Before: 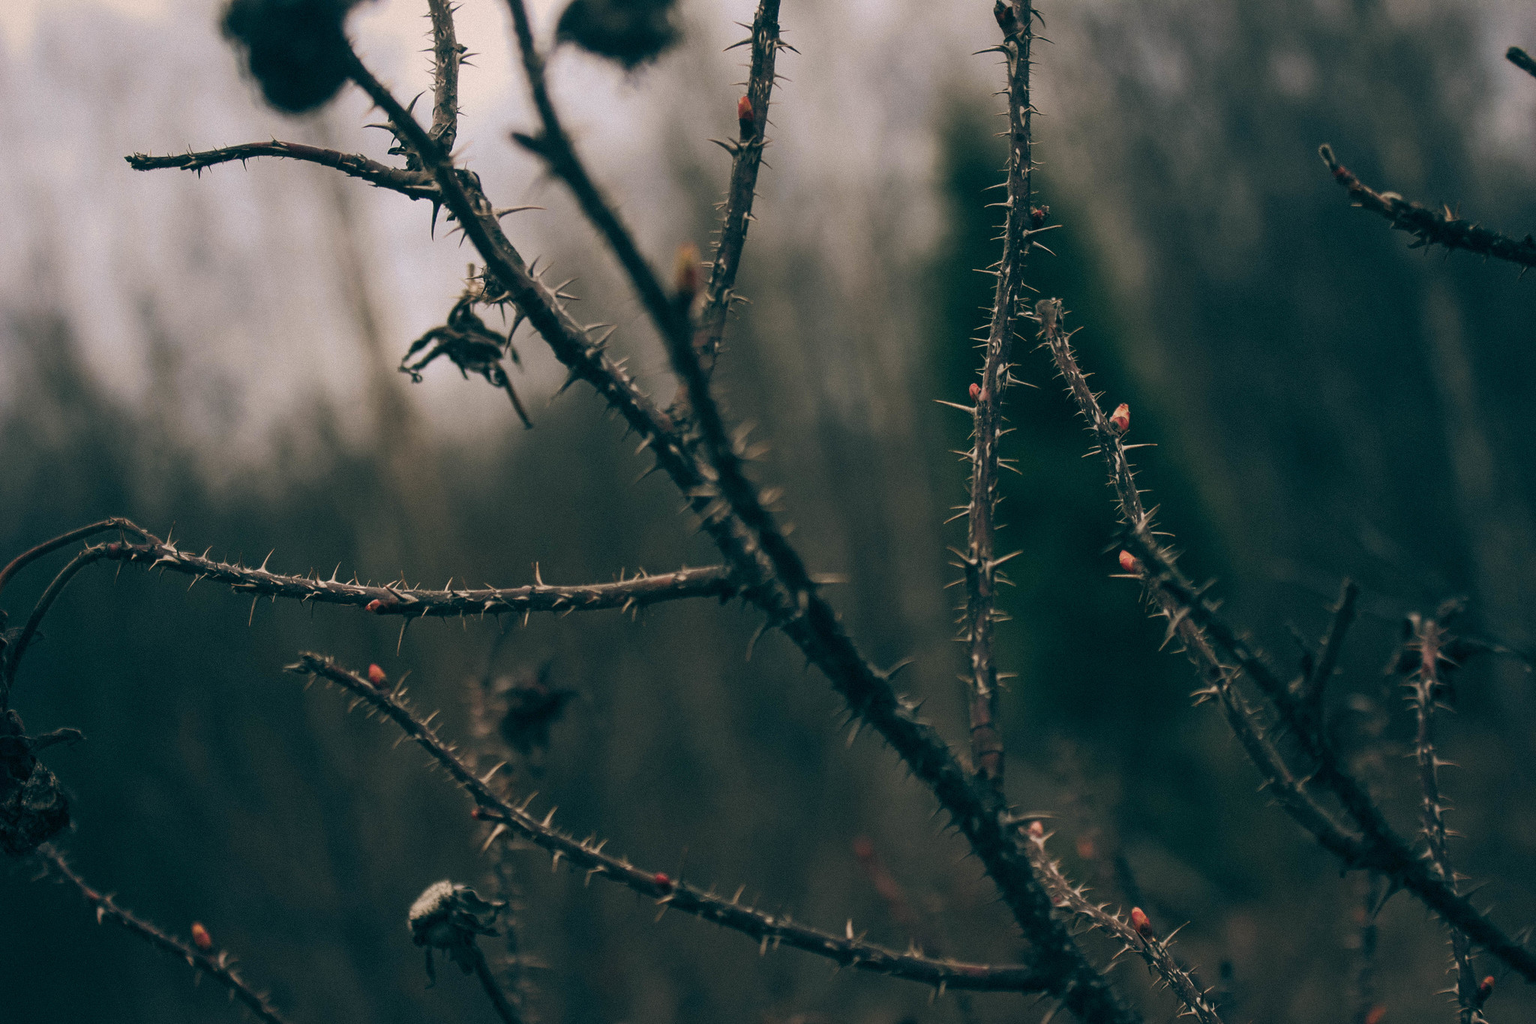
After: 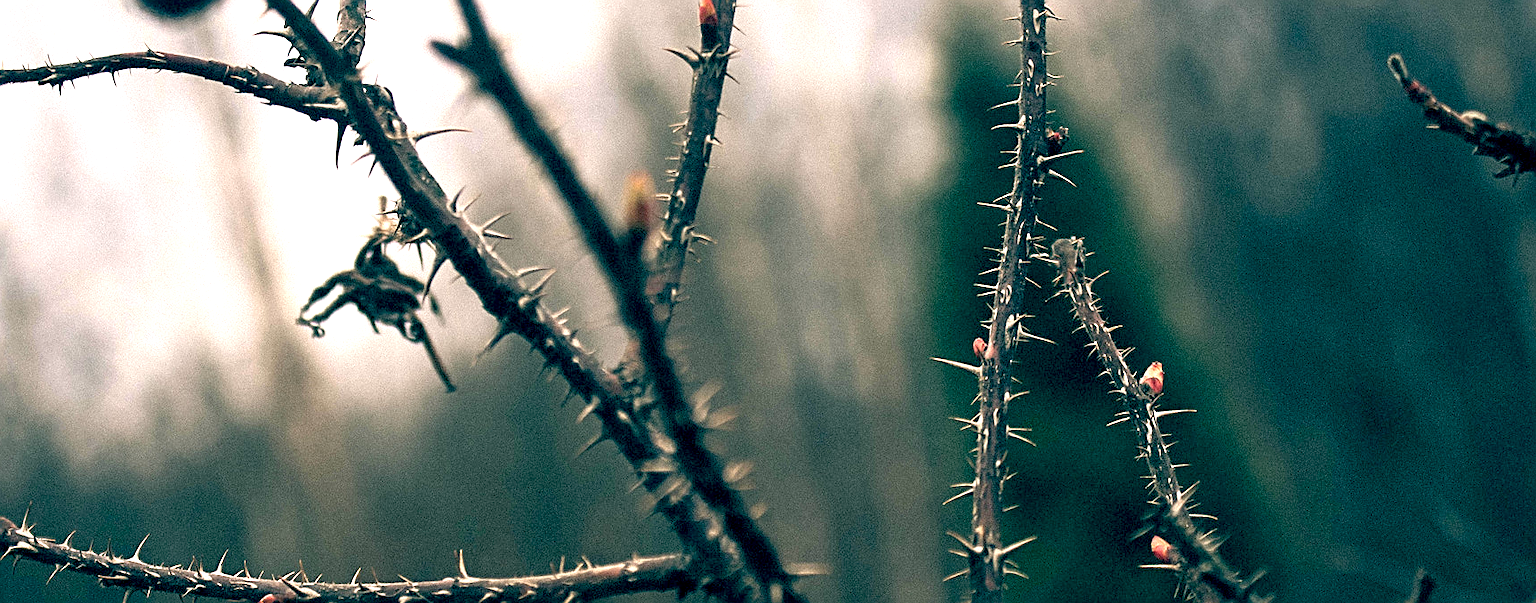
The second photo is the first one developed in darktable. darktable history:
exposure: black level correction 0.009, exposure 1.42 EV, compensate highlight preservation false
crop and rotate: left 9.674%, top 9.644%, right 5.961%, bottom 40.545%
sharpen: amount 0.597
